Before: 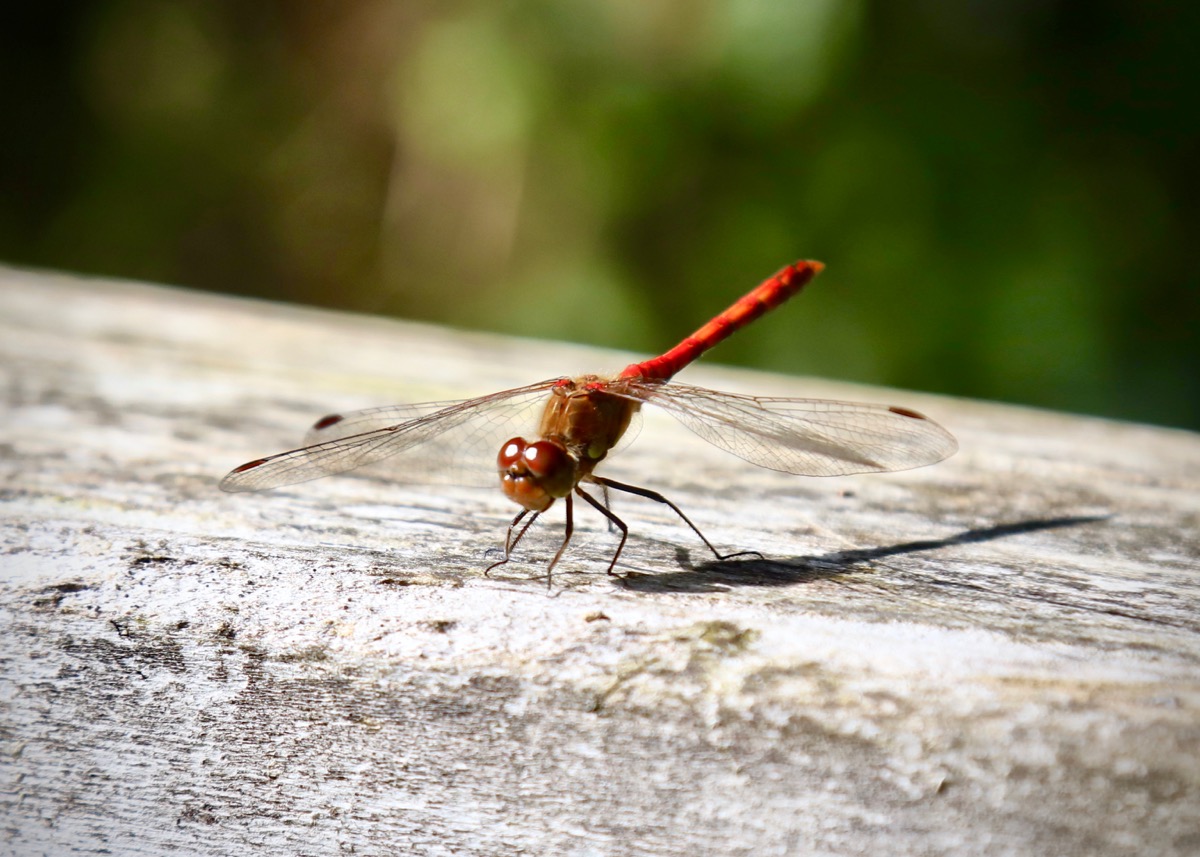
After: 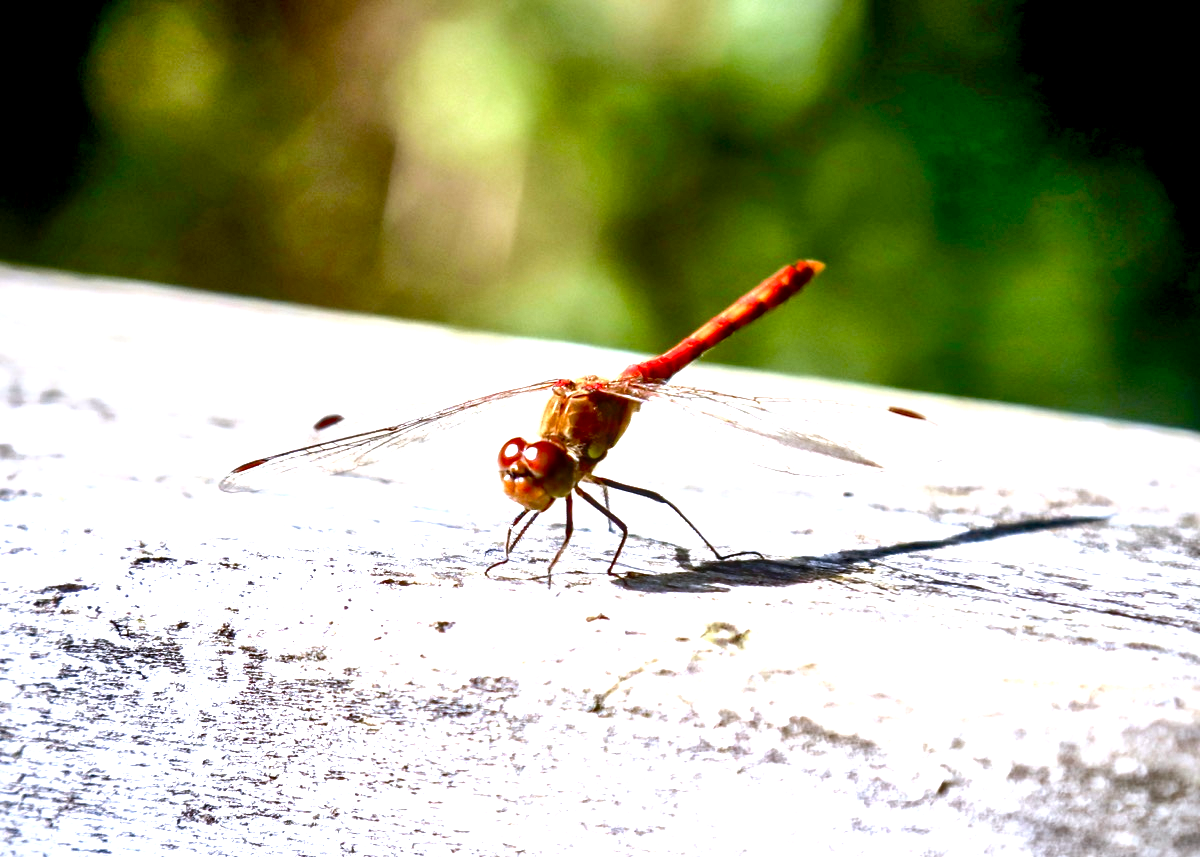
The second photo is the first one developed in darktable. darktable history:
tone equalizer: -8 EV -0.417 EV, -7 EV -0.389 EV, -6 EV -0.333 EV, -5 EV -0.222 EV, -3 EV 0.222 EV, -2 EV 0.333 EV, -1 EV 0.389 EV, +0 EV 0.417 EV, edges refinement/feathering 500, mask exposure compensation -1.25 EV, preserve details no
local contrast: on, module defaults
shadows and highlights: shadows 52.34, highlights -28.23, soften with gaussian
exposure: black level correction 0.01, exposure 1 EV, compensate highlight preservation false
white balance: red 0.967, blue 1.119, emerald 0.756
